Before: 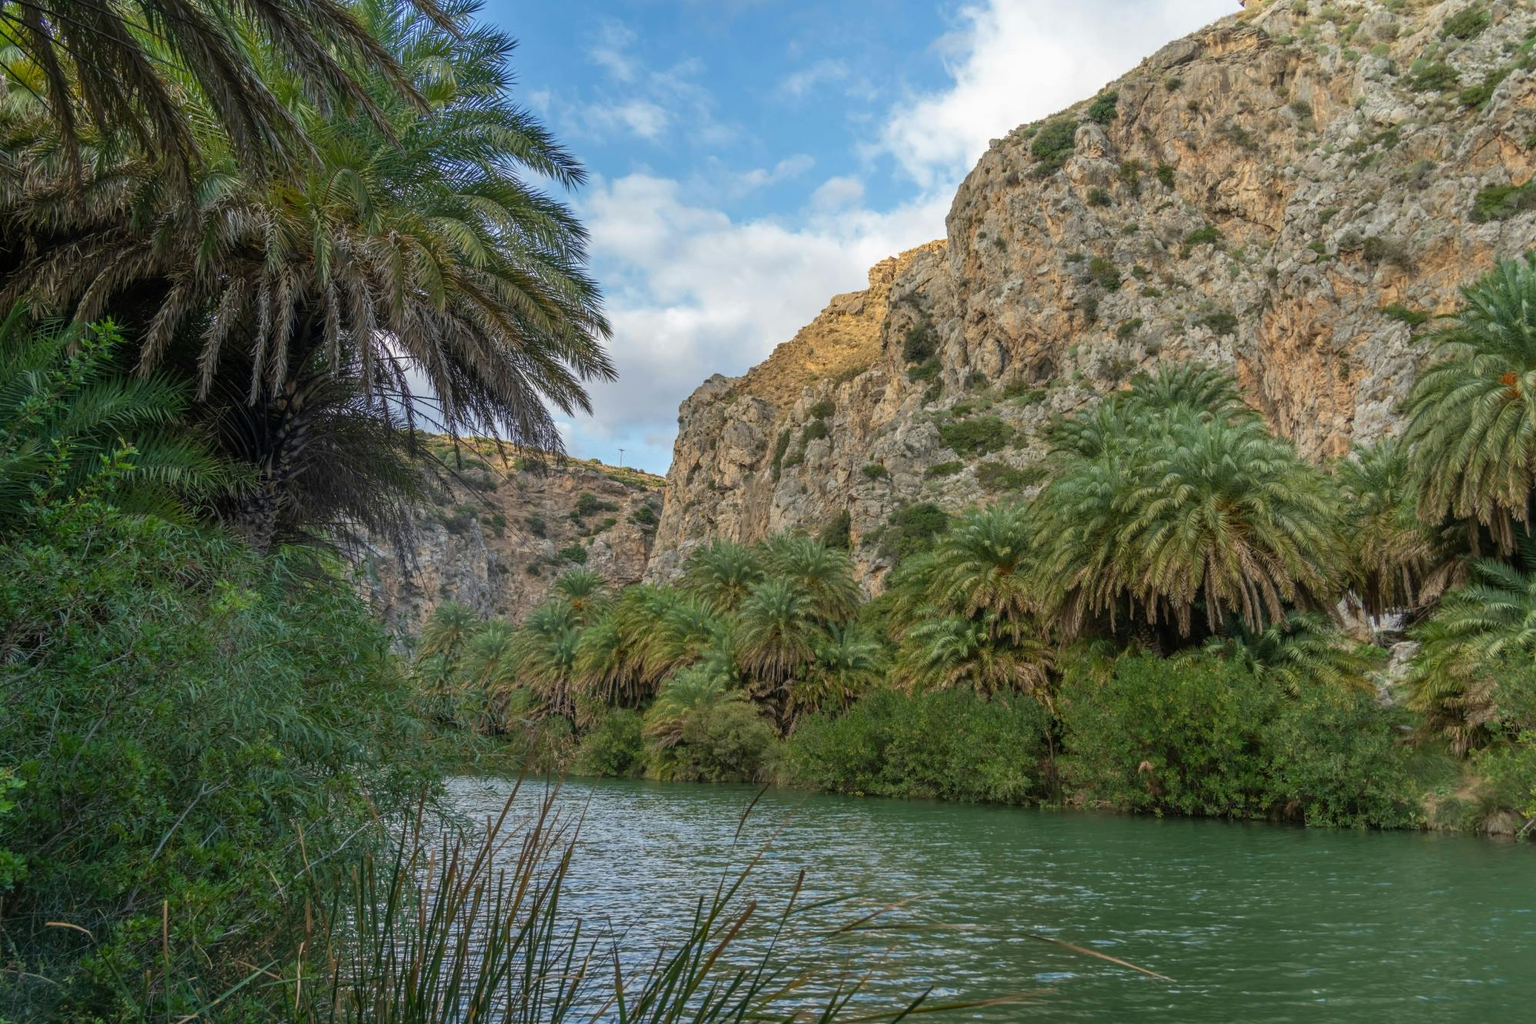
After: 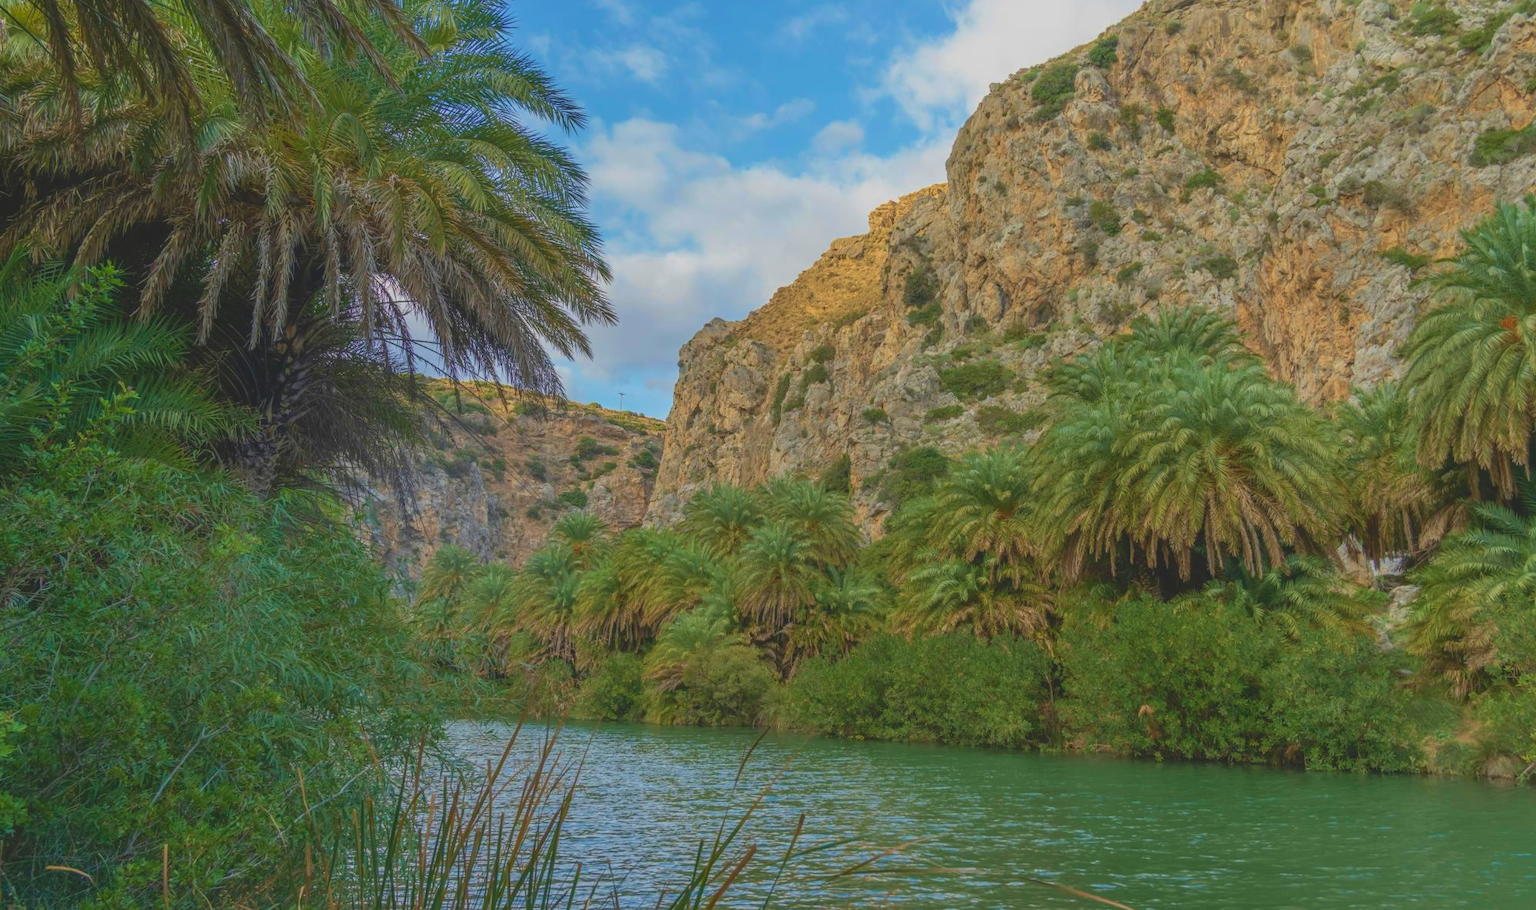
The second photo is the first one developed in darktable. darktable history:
contrast brightness saturation: contrast -0.281
velvia: strength 44.95%
crop and rotate: top 5.495%, bottom 5.571%
